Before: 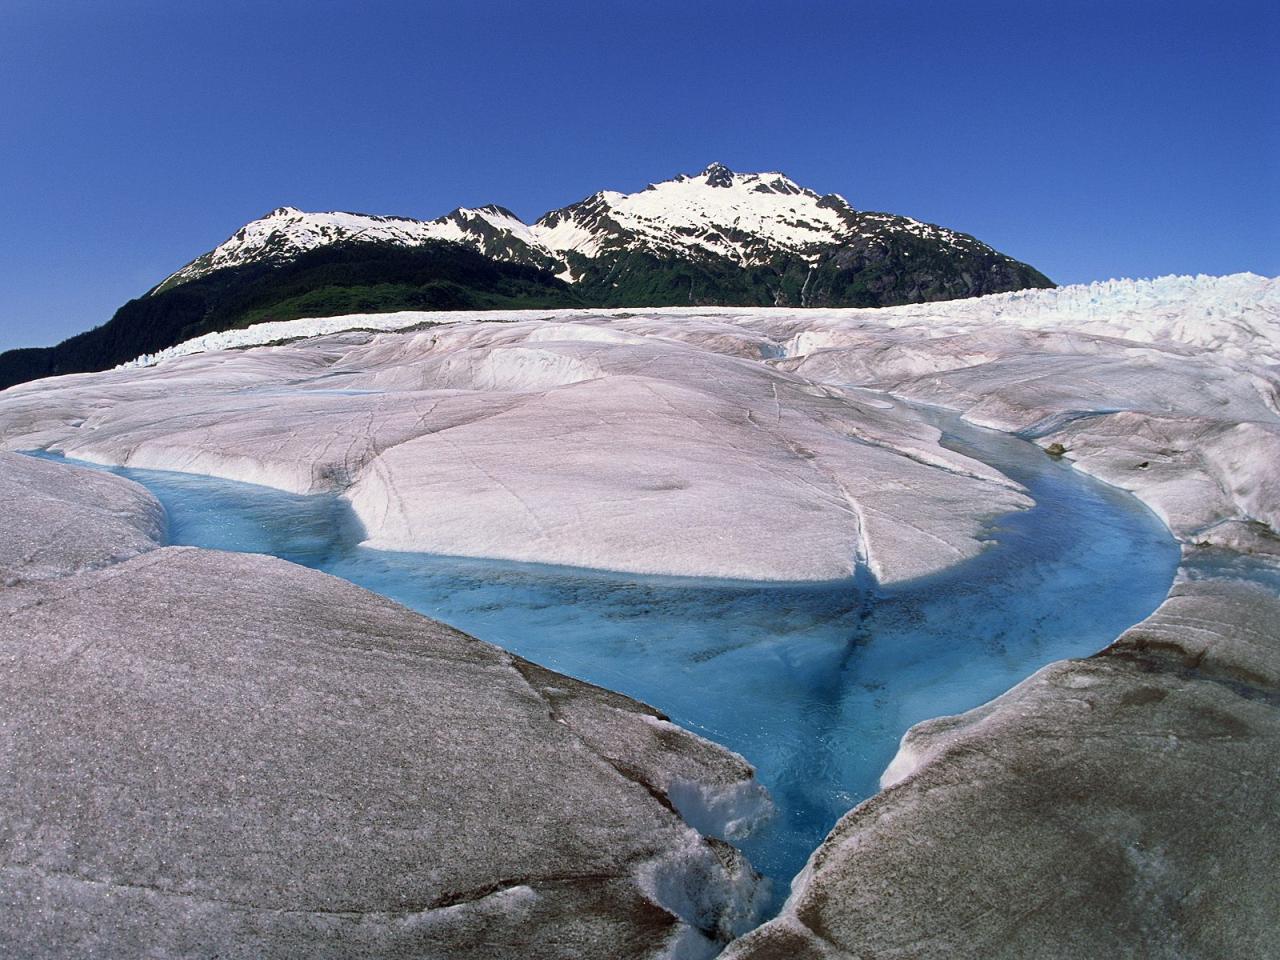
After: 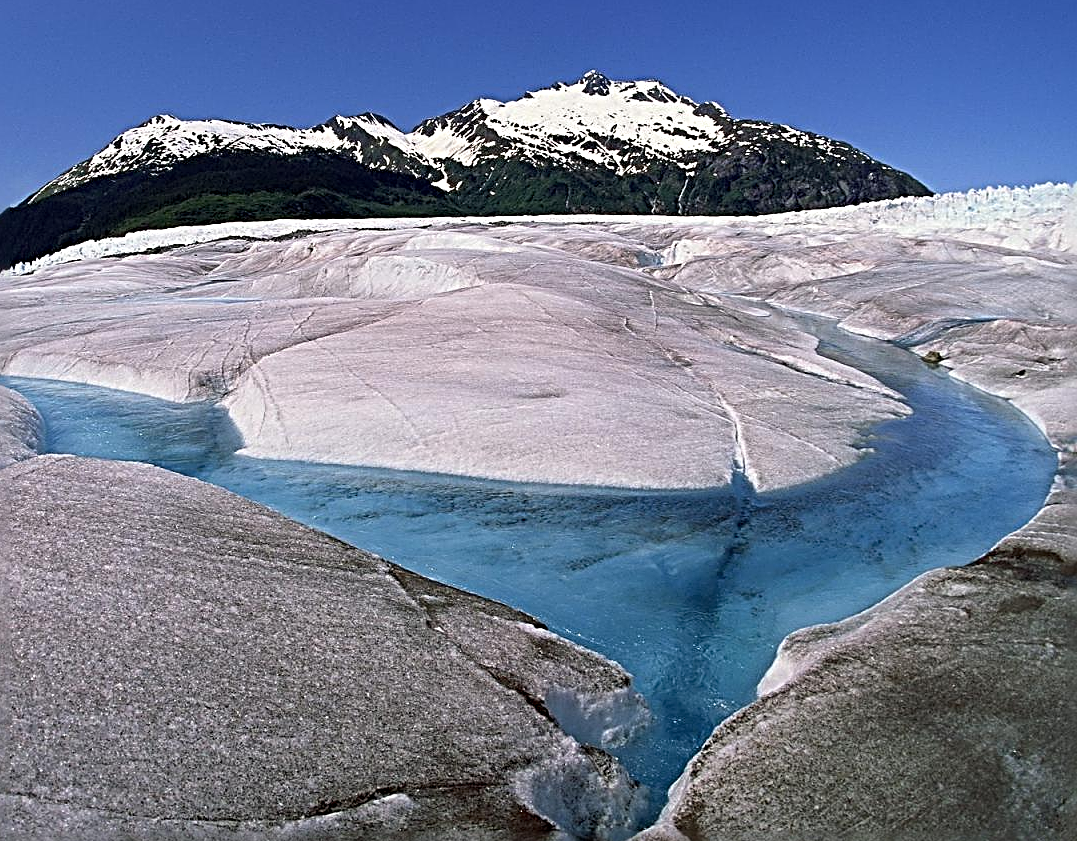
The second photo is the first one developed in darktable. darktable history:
sharpen: radius 3.647, amount 0.929
crop and rotate: left 9.63%, top 9.65%, right 6.187%, bottom 2.733%
